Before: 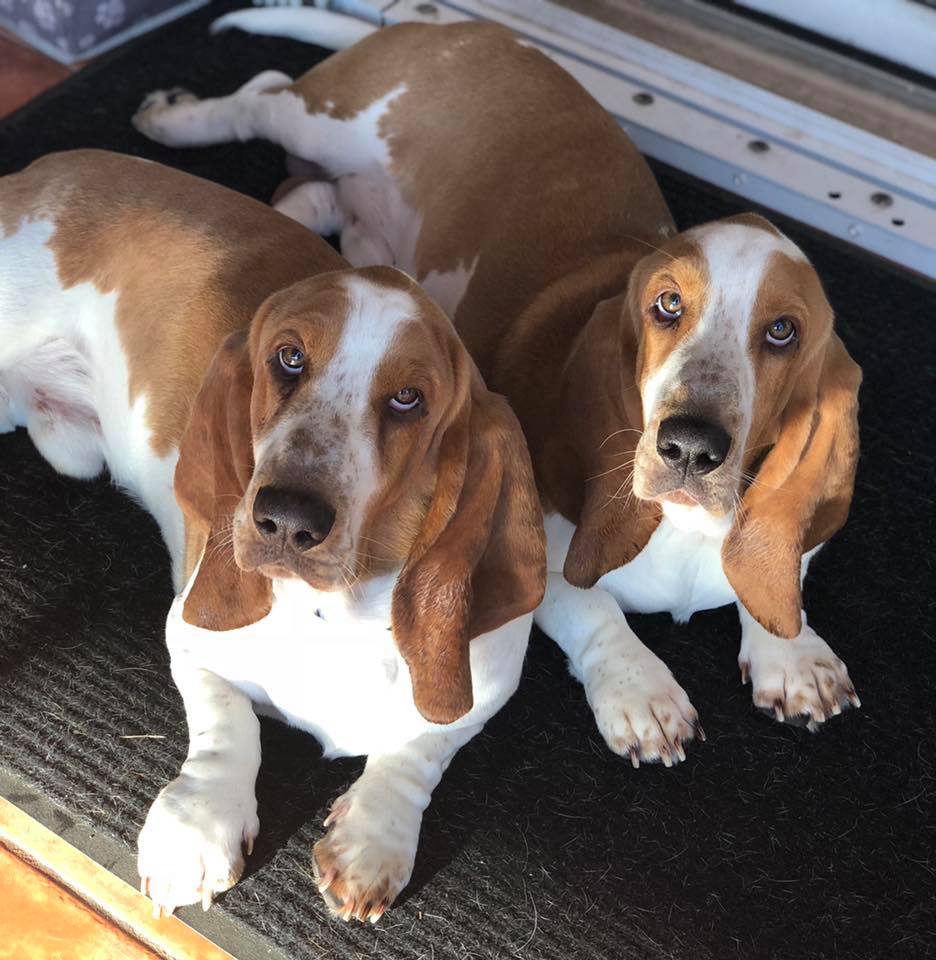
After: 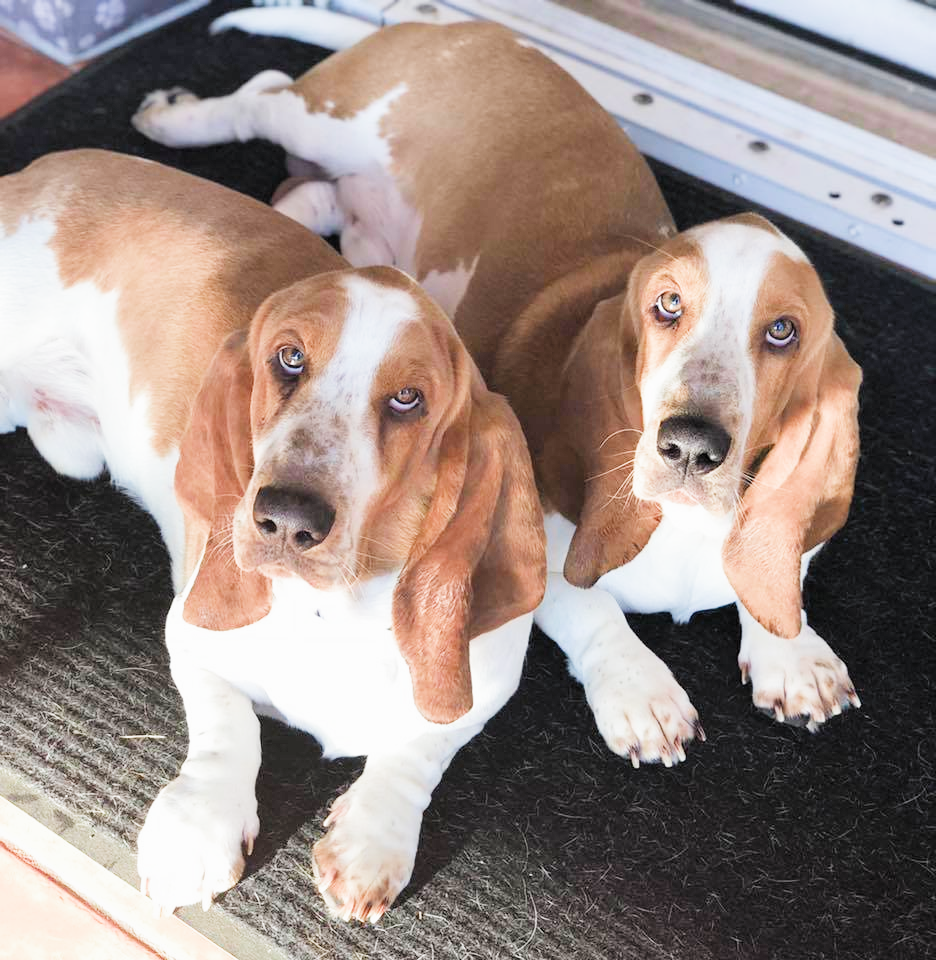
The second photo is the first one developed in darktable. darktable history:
exposure: black level correction 0, exposure 1.68 EV, compensate exposure bias true, compensate highlight preservation false
filmic rgb: black relative exposure -7.65 EV, white relative exposure 4.56 EV, hardness 3.61, color science v4 (2020)
contrast brightness saturation: saturation 0.095
